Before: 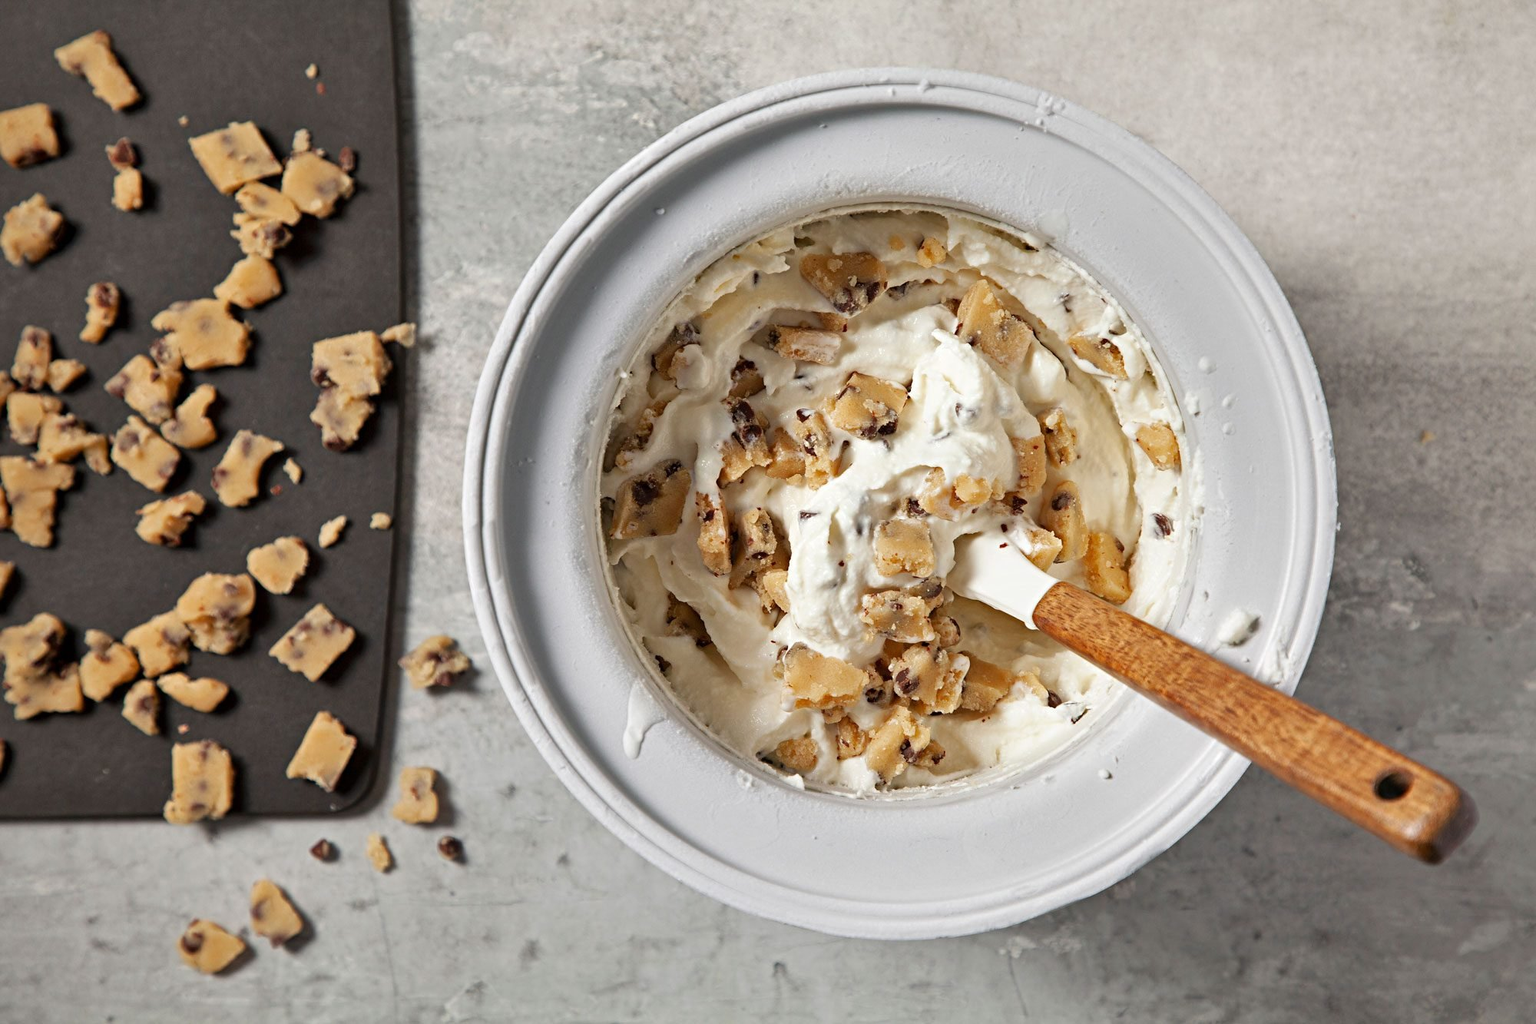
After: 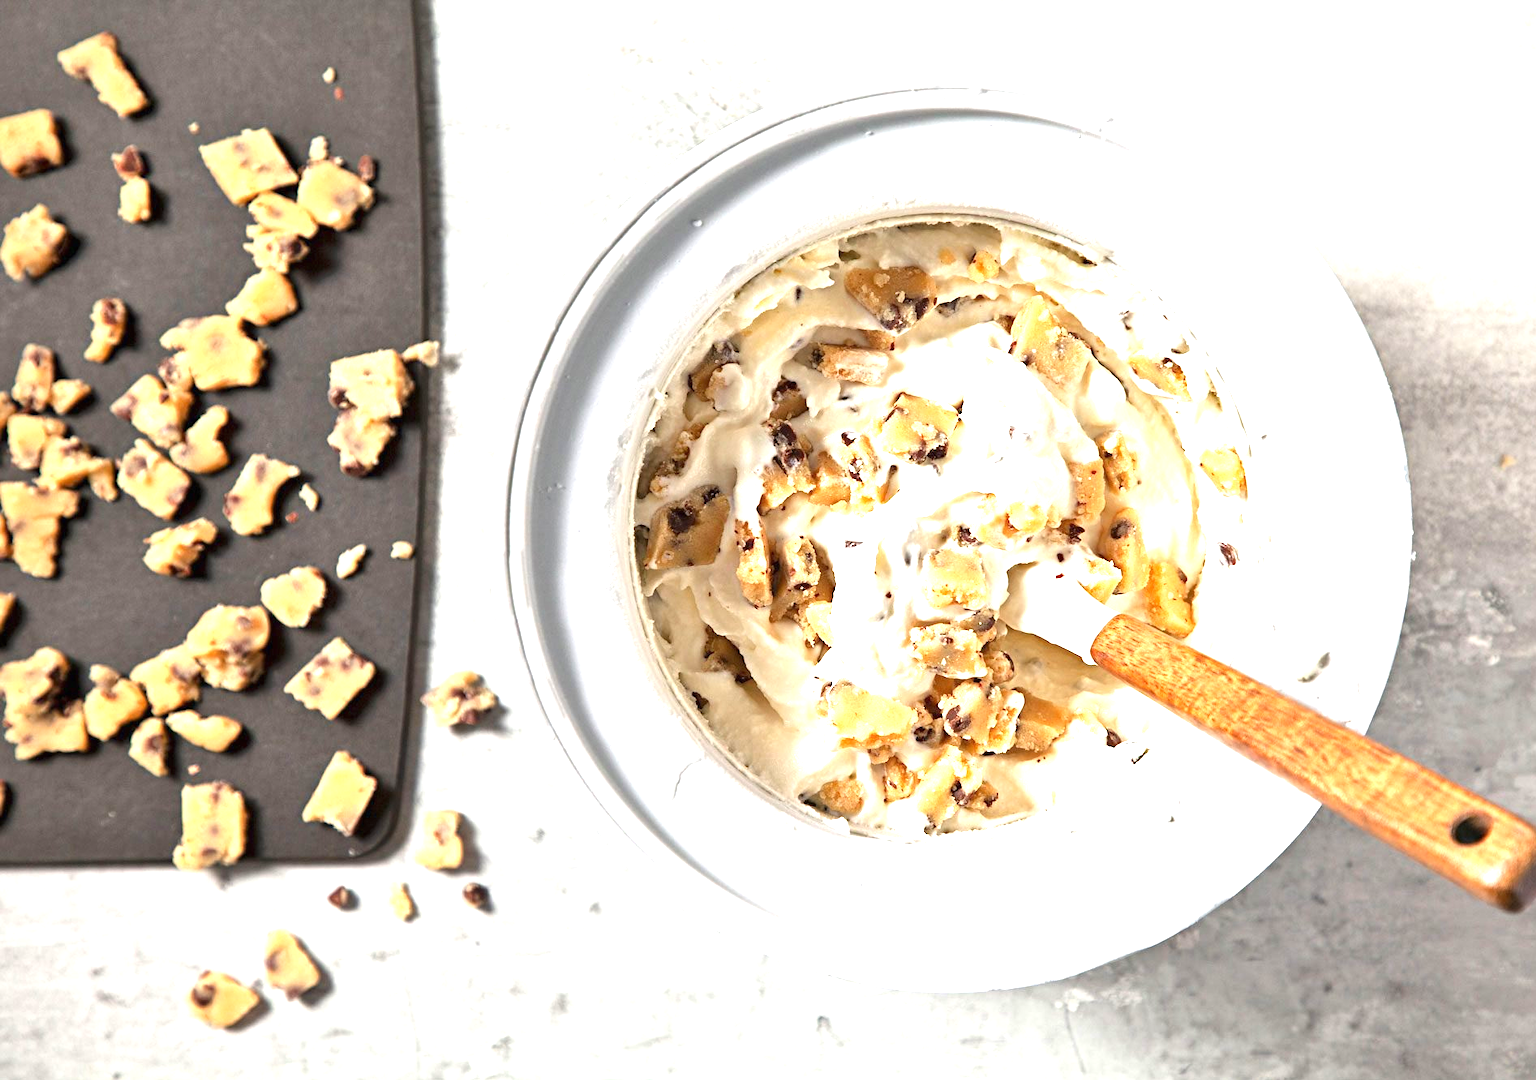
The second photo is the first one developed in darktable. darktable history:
crop and rotate: right 5.253%
exposure: black level correction 0, exposure 1.522 EV, compensate exposure bias true, compensate highlight preservation false
